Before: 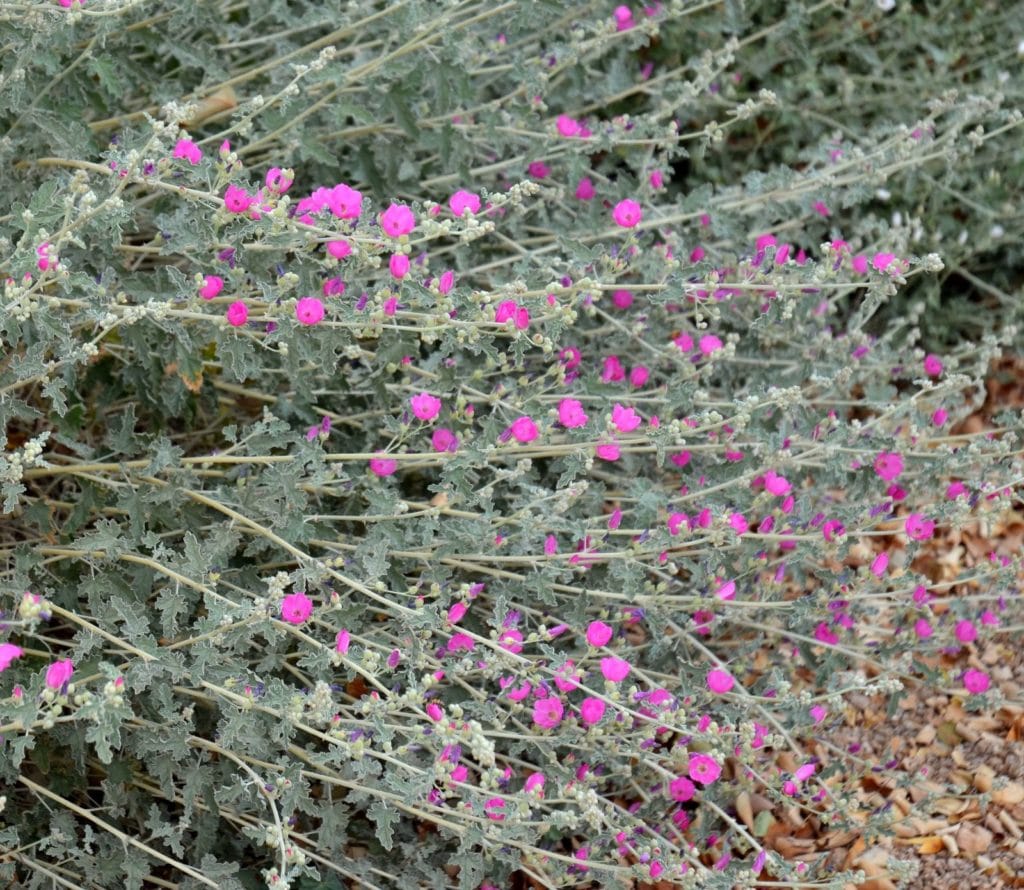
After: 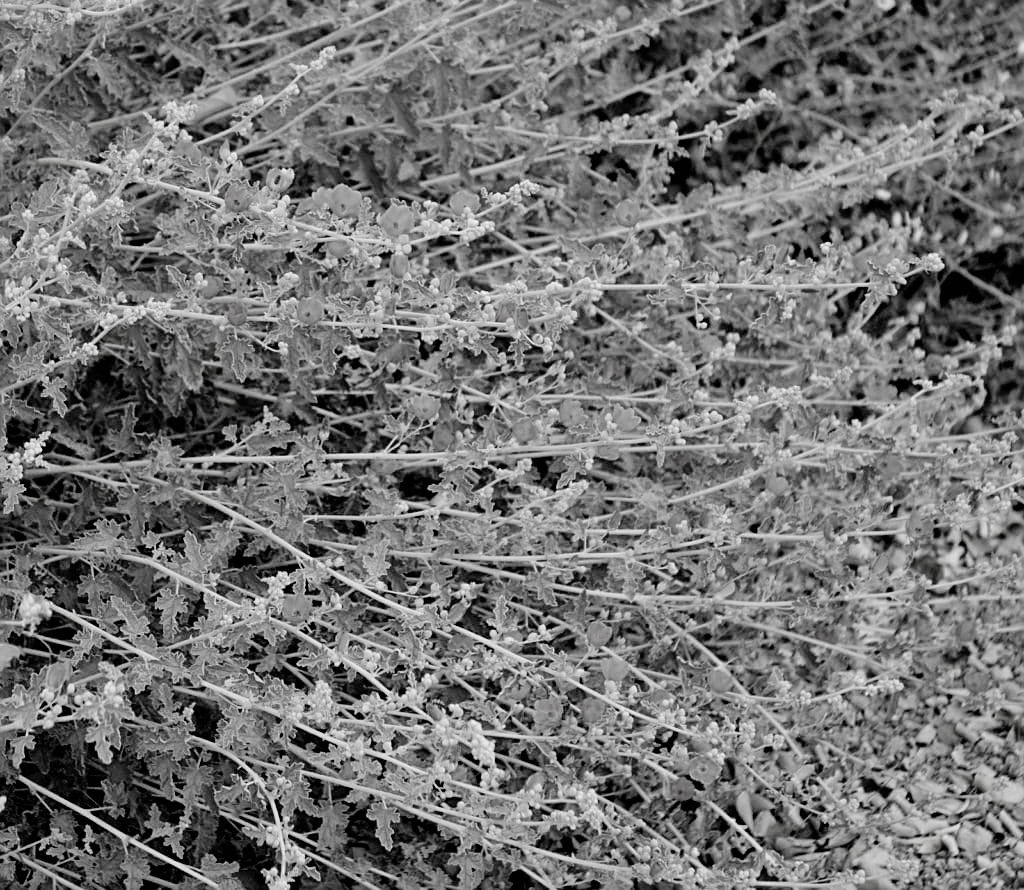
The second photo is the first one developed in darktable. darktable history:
sharpen: on, module defaults
filmic rgb: black relative exposure -5.15 EV, white relative exposure 3.54 EV, threshold 5.95 EV, hardness 3.16, contrast 1.186, highlights saturation mix -49.57%, preserve chrominance no, color science v5 (2021), enable highlight reconstruction true
